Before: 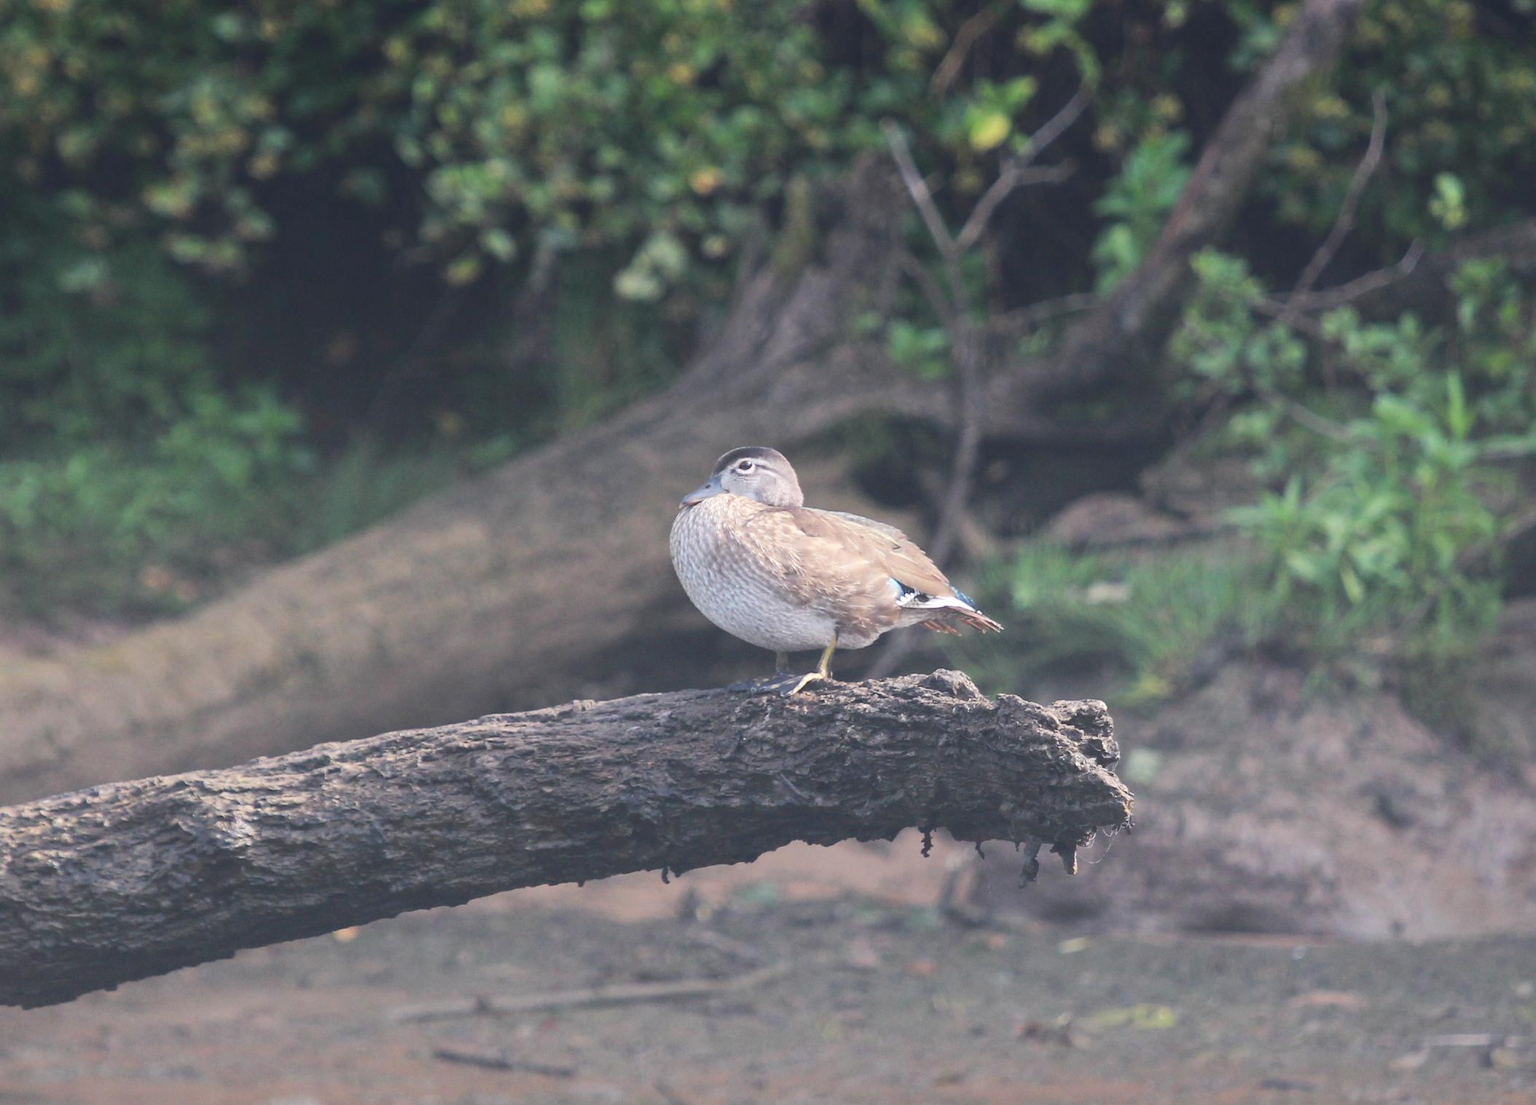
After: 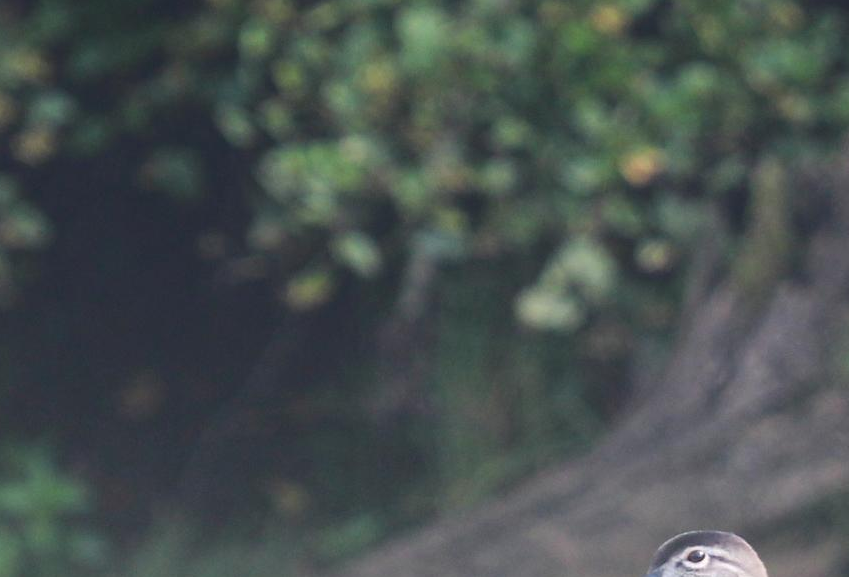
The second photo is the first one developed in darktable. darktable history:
crop: left 15.555%, top 5.463%, right 44.167%, bottom 56.476%
